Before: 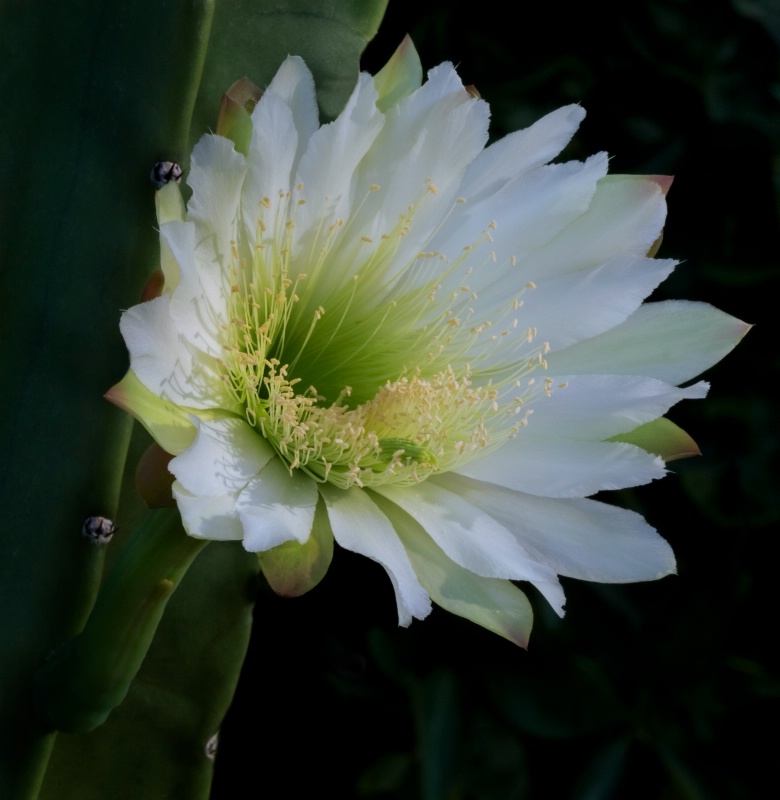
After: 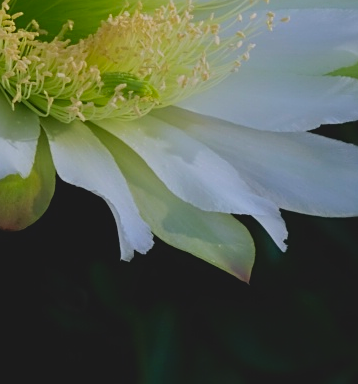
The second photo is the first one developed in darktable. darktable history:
crop: left 35.762%, top 45.868%, right 18.218%, bottom 6.098%
sharpen: on, module defaults
contrast brightness saturation: contrast -0.199, saturation 0.186
tone equalizer: edges refinement/feathering 500, mask exposure compensation -1.57 EV, preserve details no
